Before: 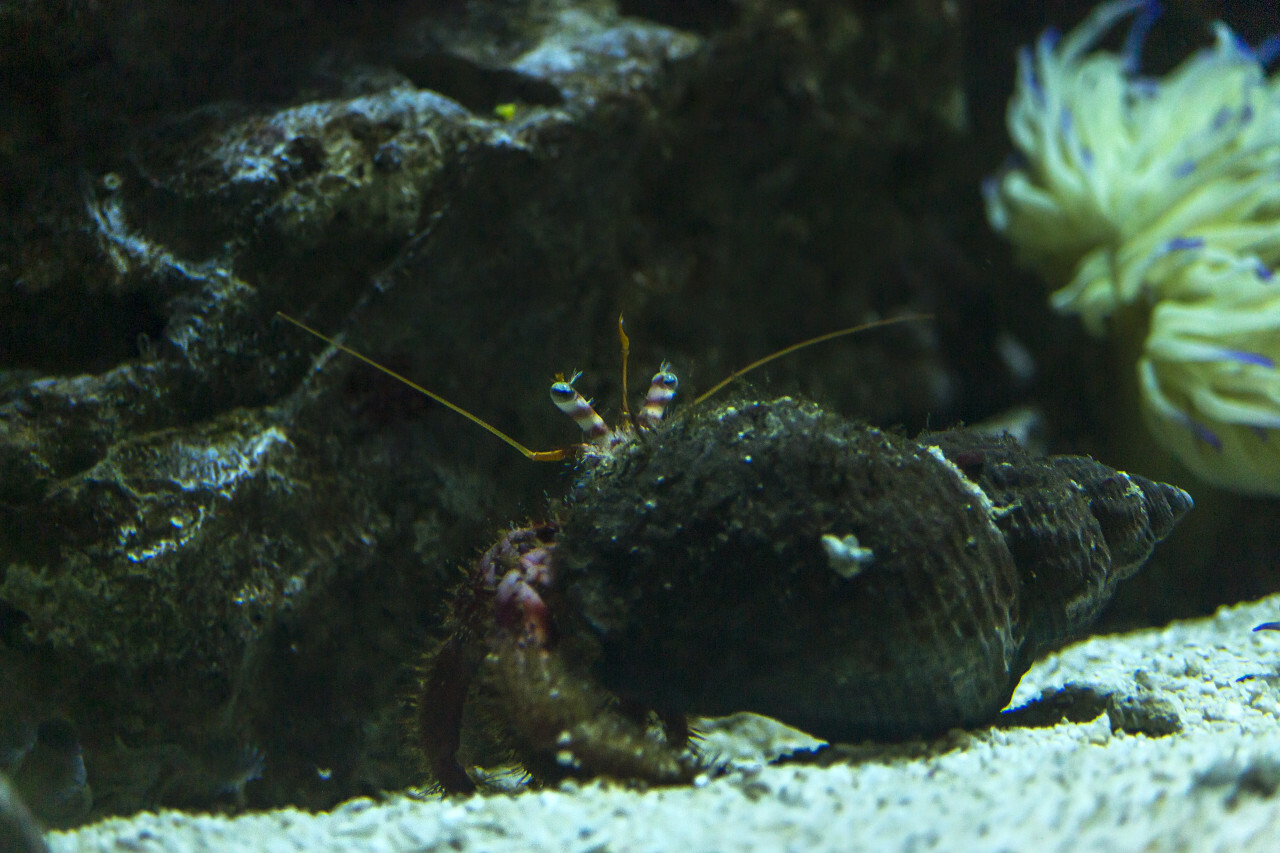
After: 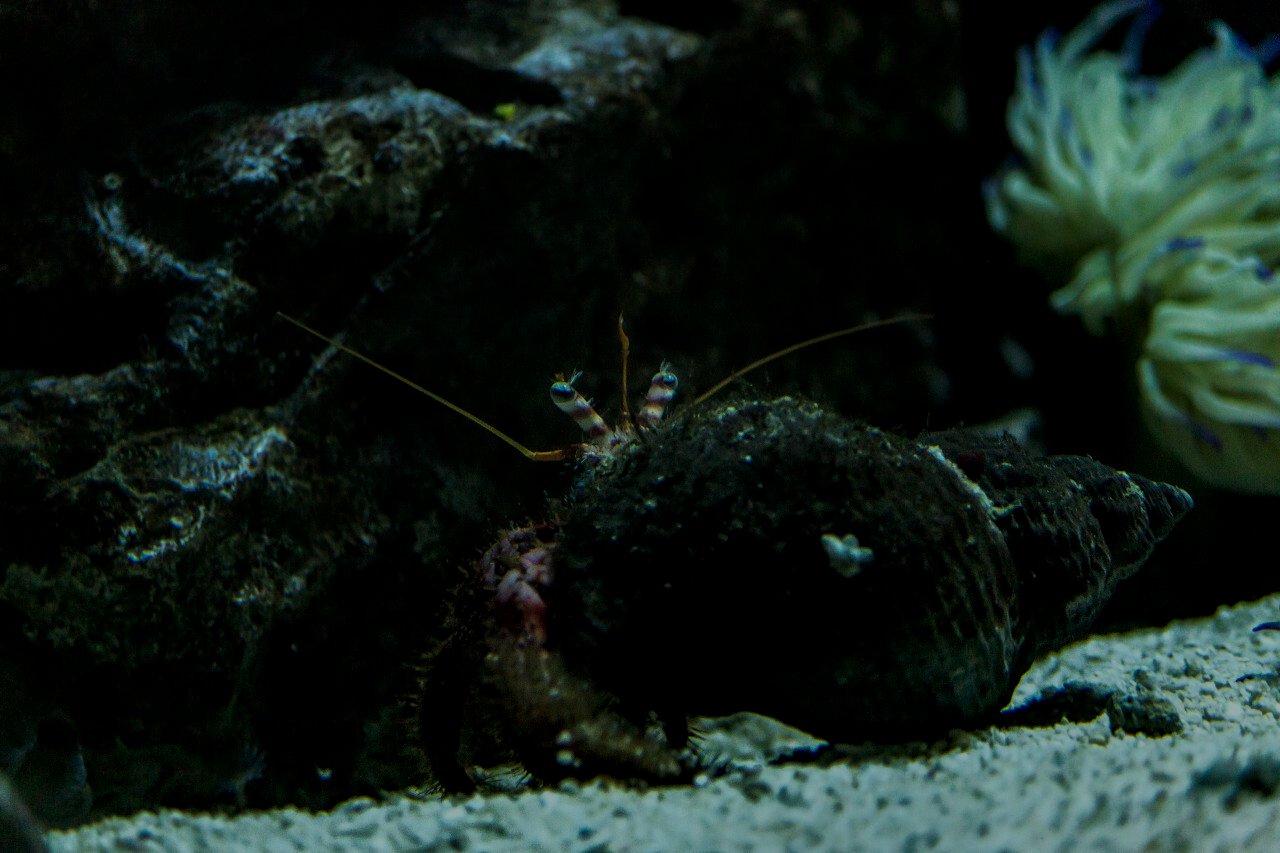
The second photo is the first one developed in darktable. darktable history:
base curve: preserve colors none
tone equalizer: -8 EV -1.97 EV, -7 EV -1.96 EV, -6 EV -1.99 EV, -5 EV -2 EV, -4 EV -2 EV, -3 EV -1.98 EV, -2 EV -1.99 EV, -1 EV -1.63 EV, +0 EV -1.99 EV, edges refinement/feathering 500, mask exposure compensation -1.57 EV, preserve details no
local contrast: highlights 23%, detail 150%
